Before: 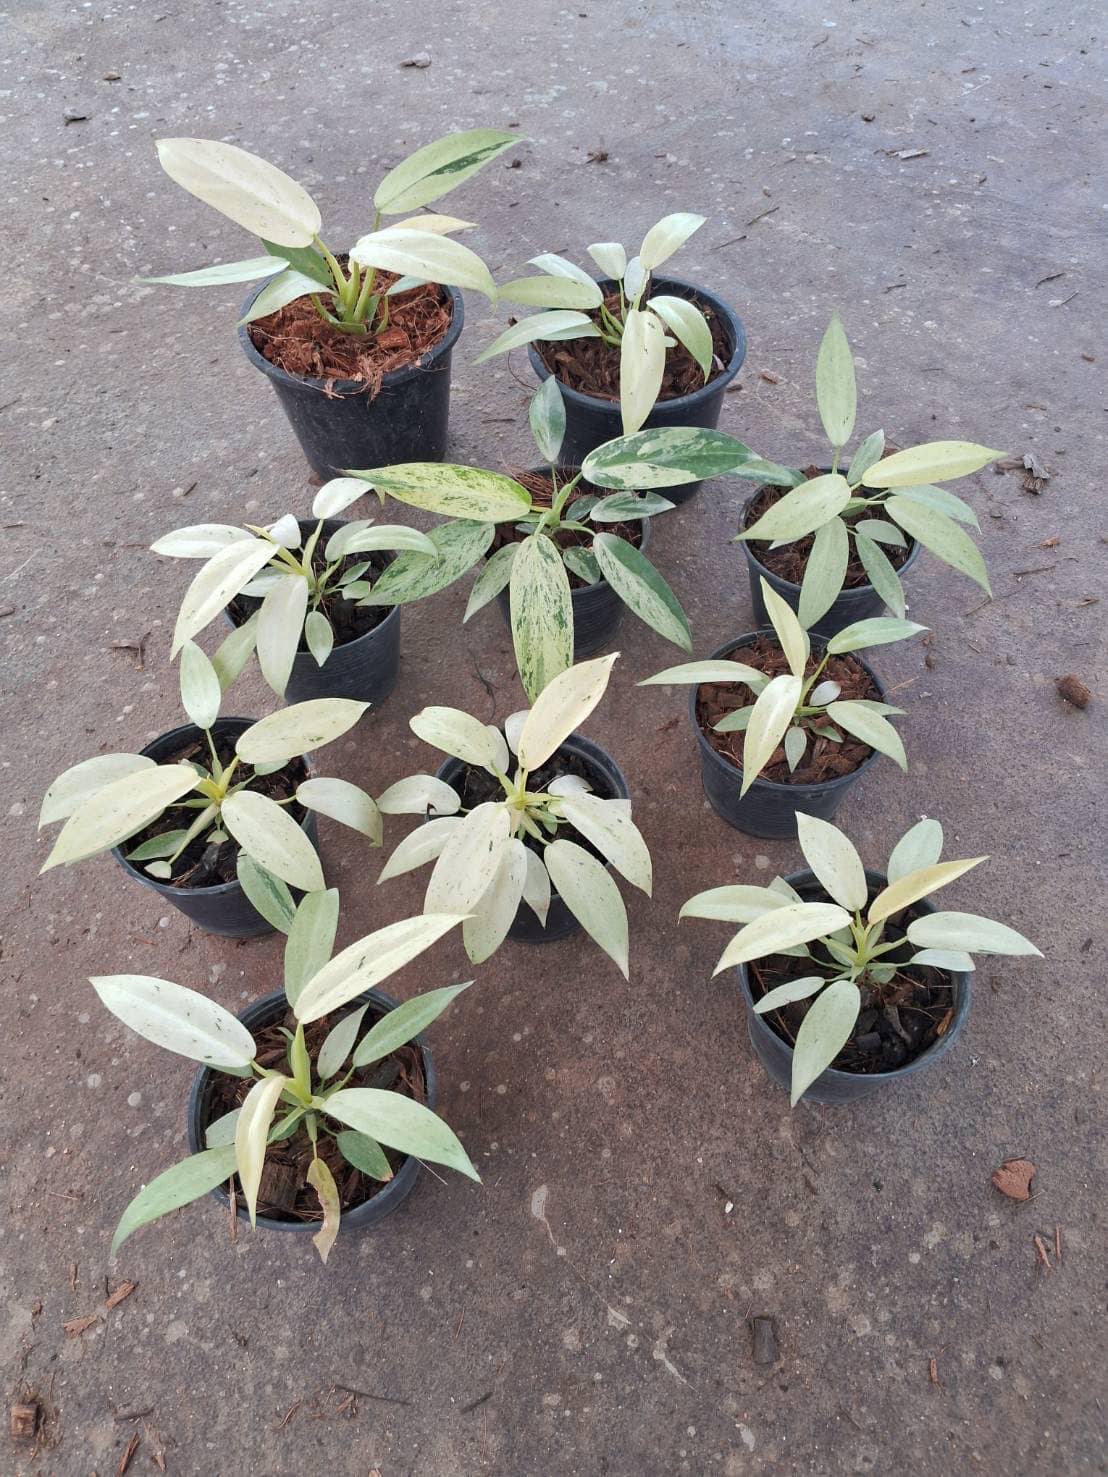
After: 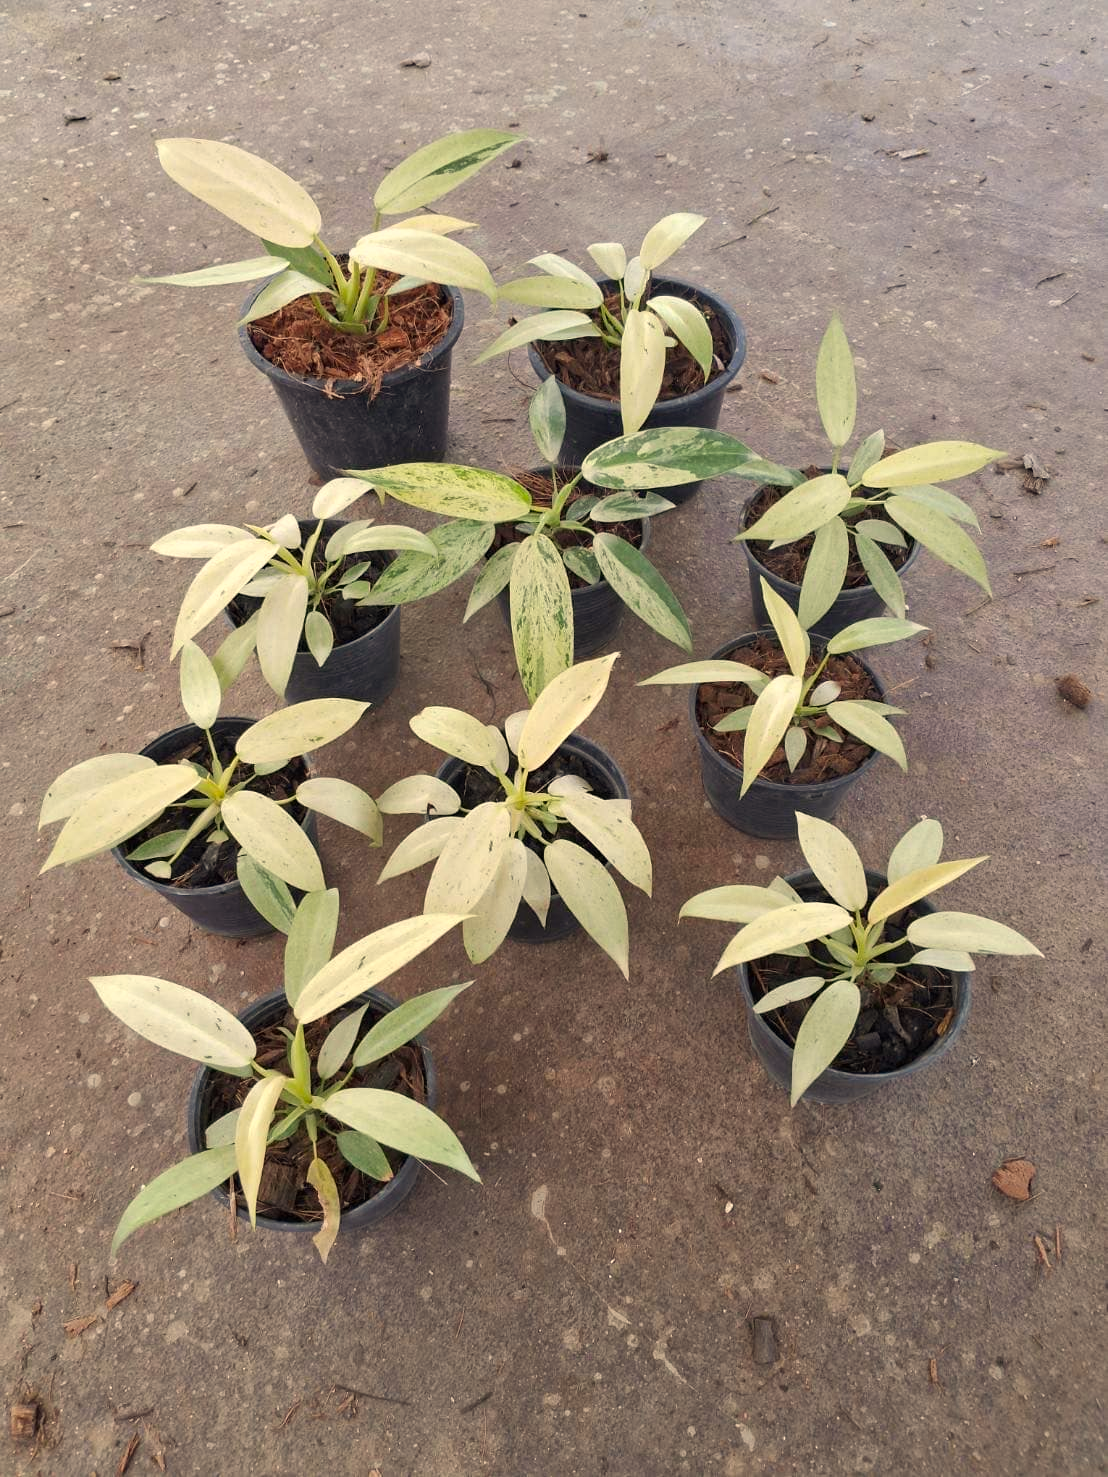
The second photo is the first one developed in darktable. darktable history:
color correction: highlights a* 2.72, highlights b* 22.8
white balance: red 1.004, blue 1.024
